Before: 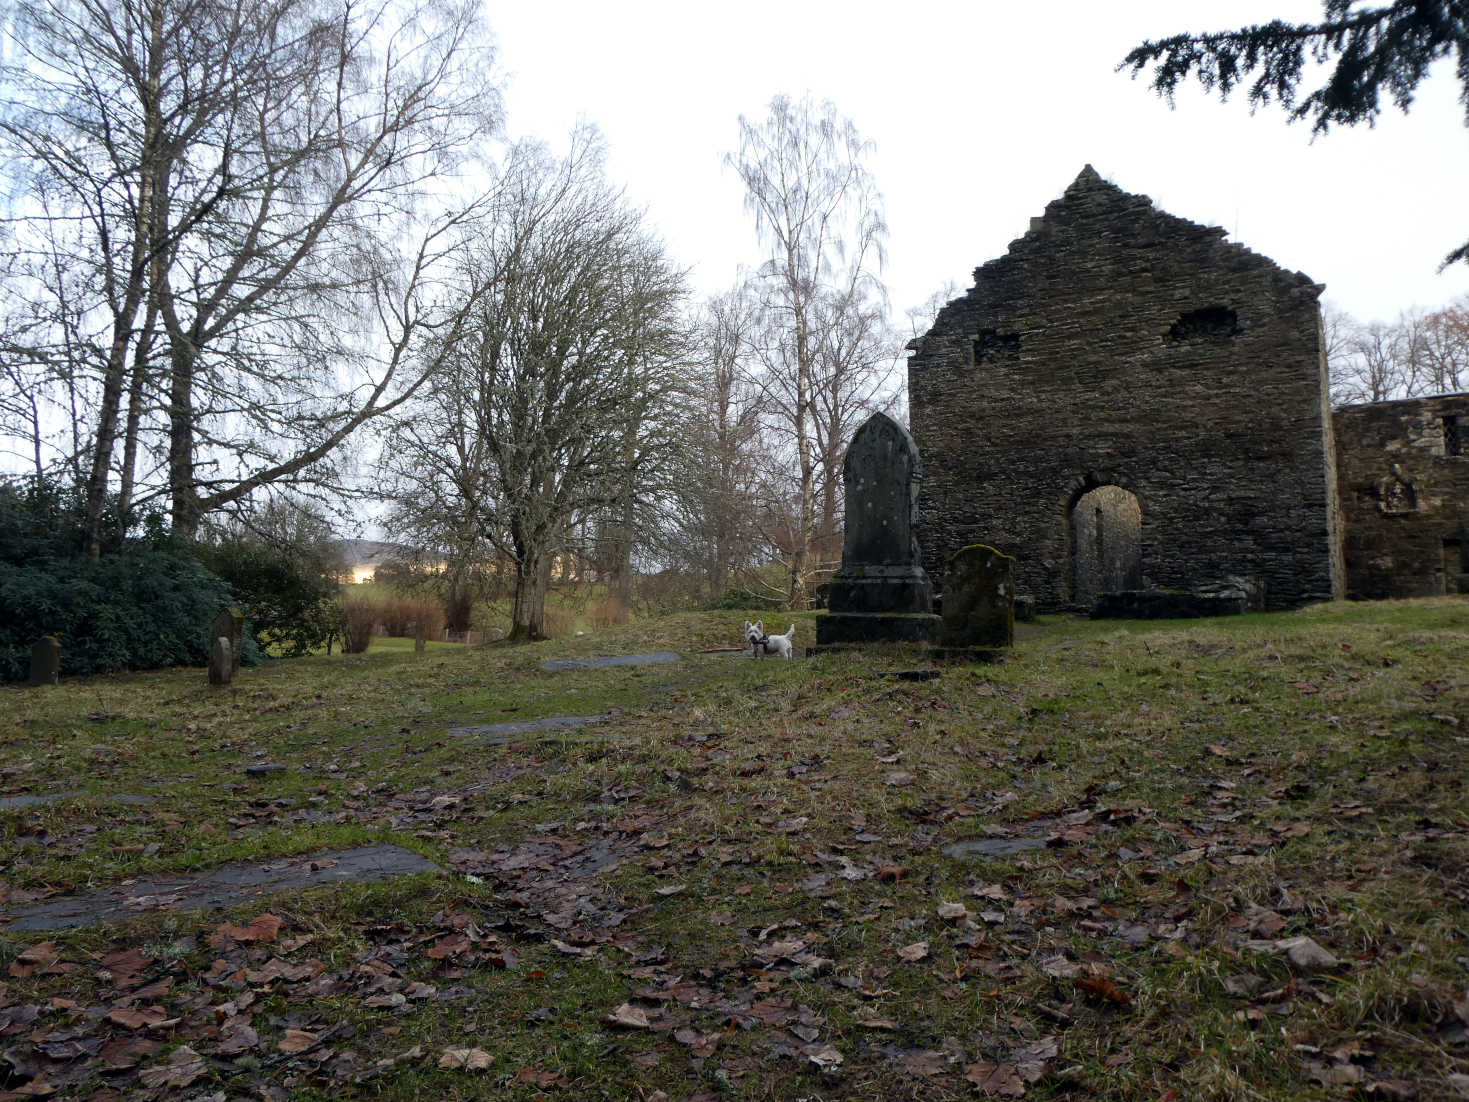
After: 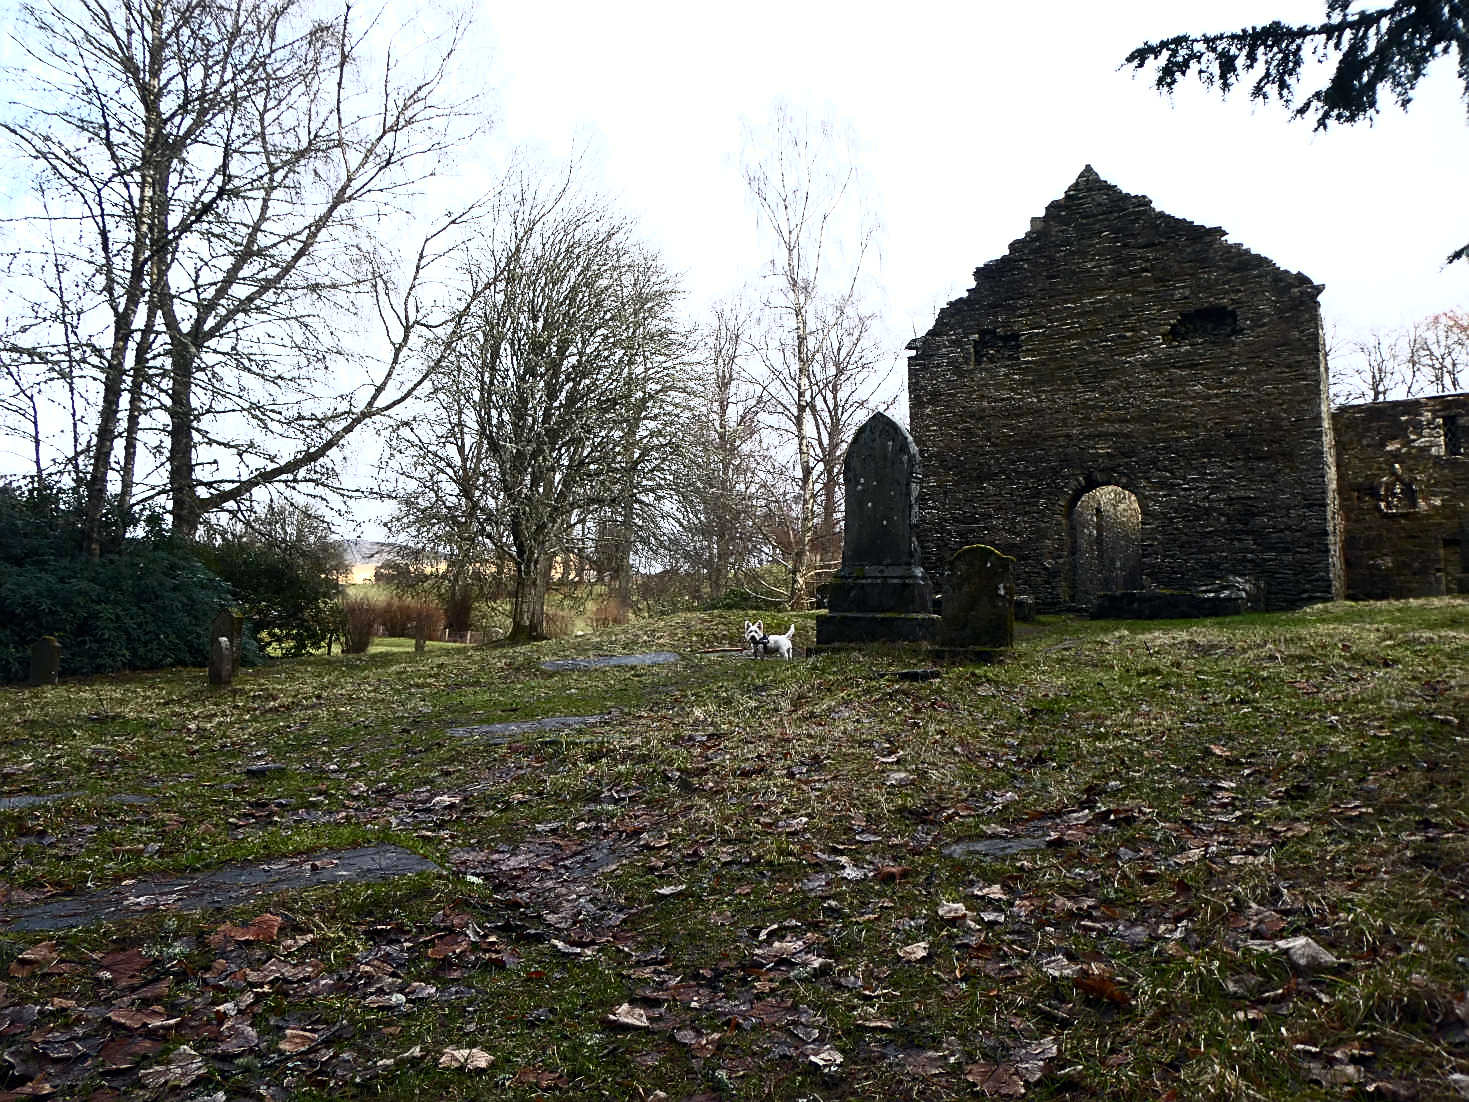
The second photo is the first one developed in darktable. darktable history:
contrast brightness saturation: contrast 0.62, brightness 0.34, saturation 0.14
sharpen: on, module defaults
tone equalizer: on, module defaults
